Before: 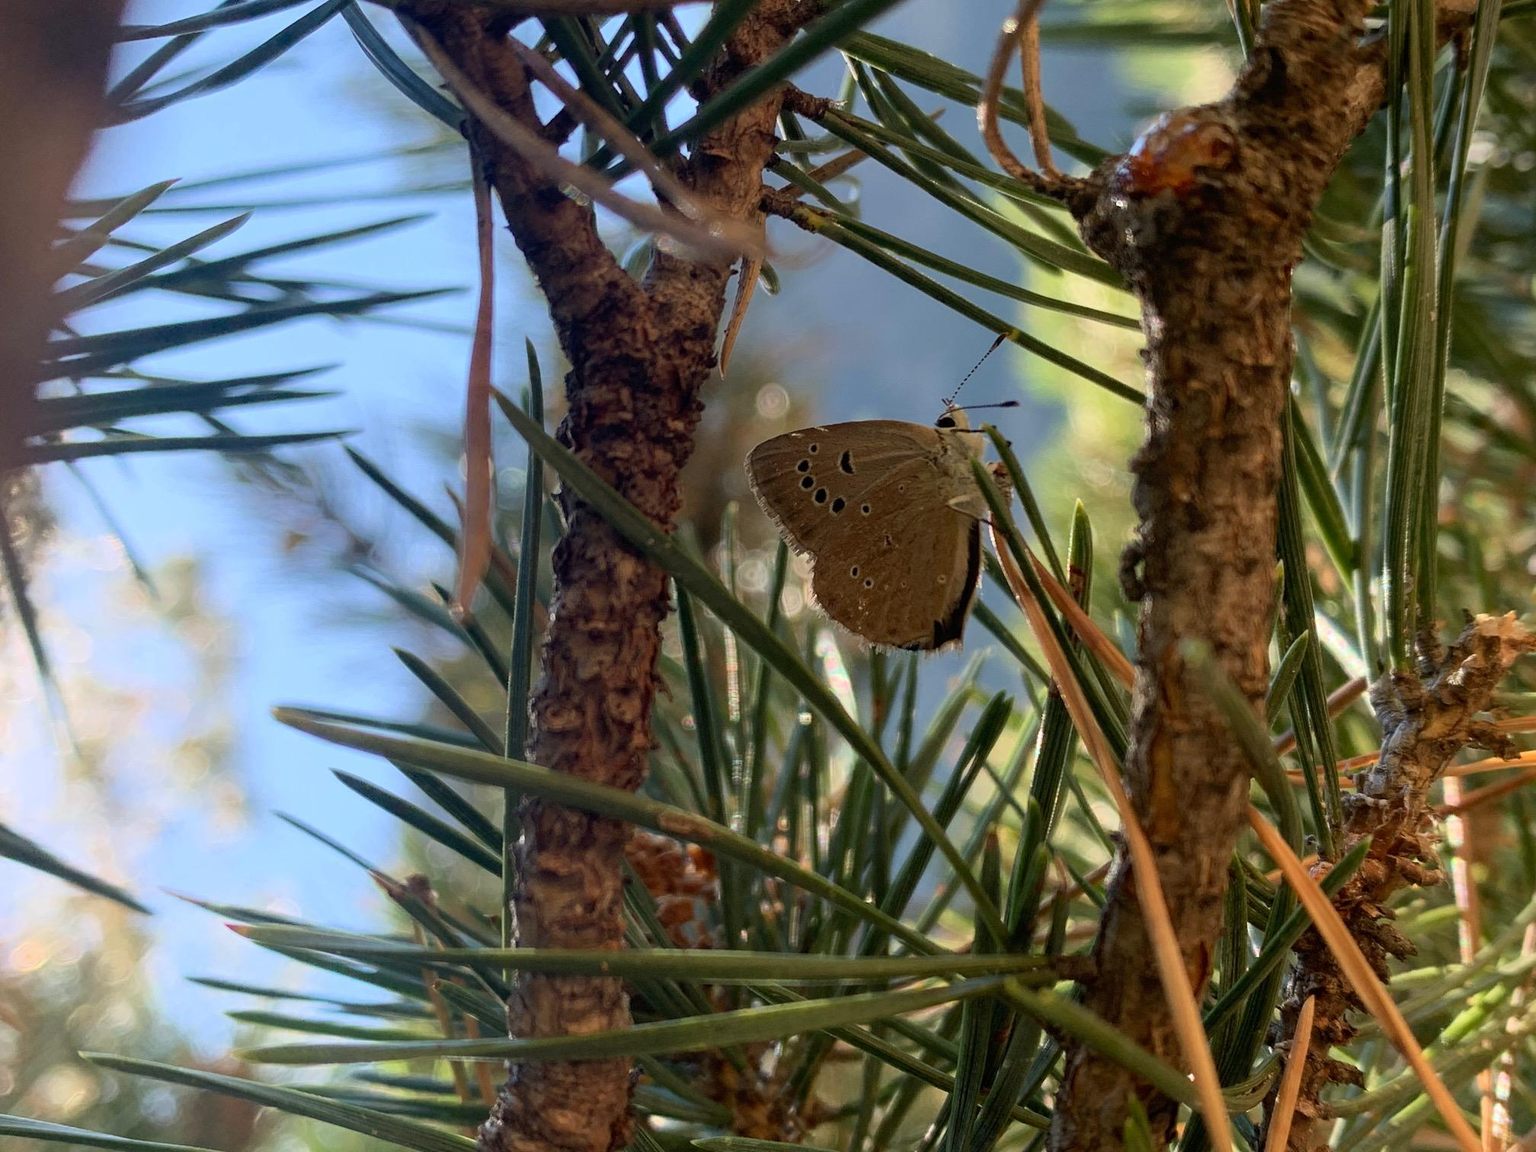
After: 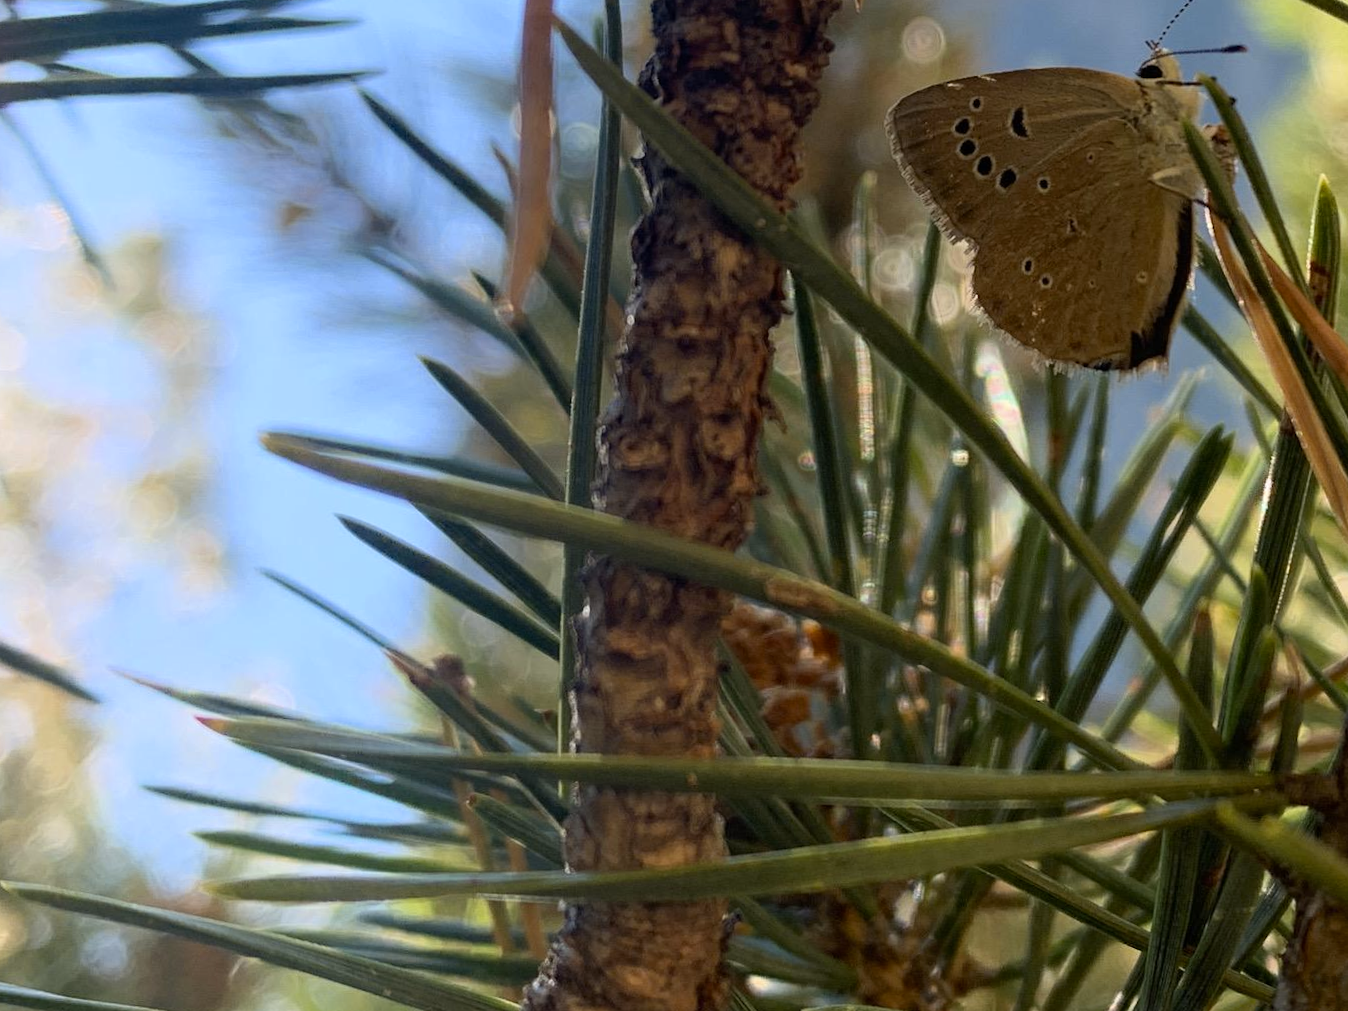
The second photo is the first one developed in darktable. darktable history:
crop and rotate: angle -0.82°, left 3.85%, top 31.828%, right 27.992%
color contrast: green-magenta contrast 0.8, blue-yellow contrast 1.1, unbound 0
